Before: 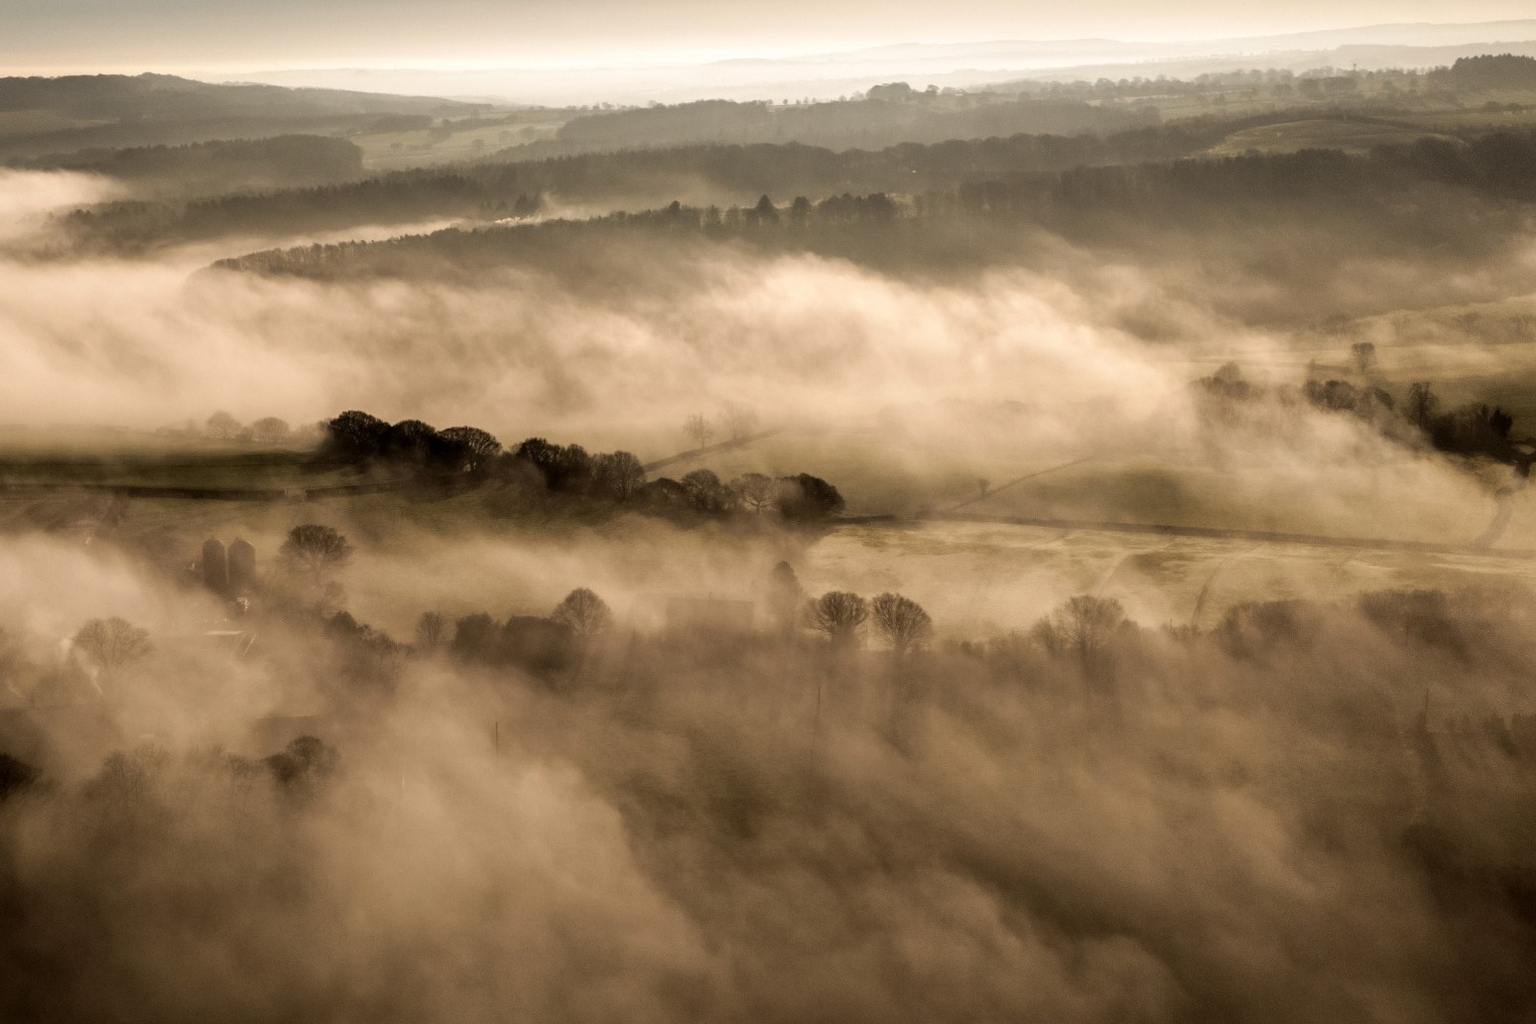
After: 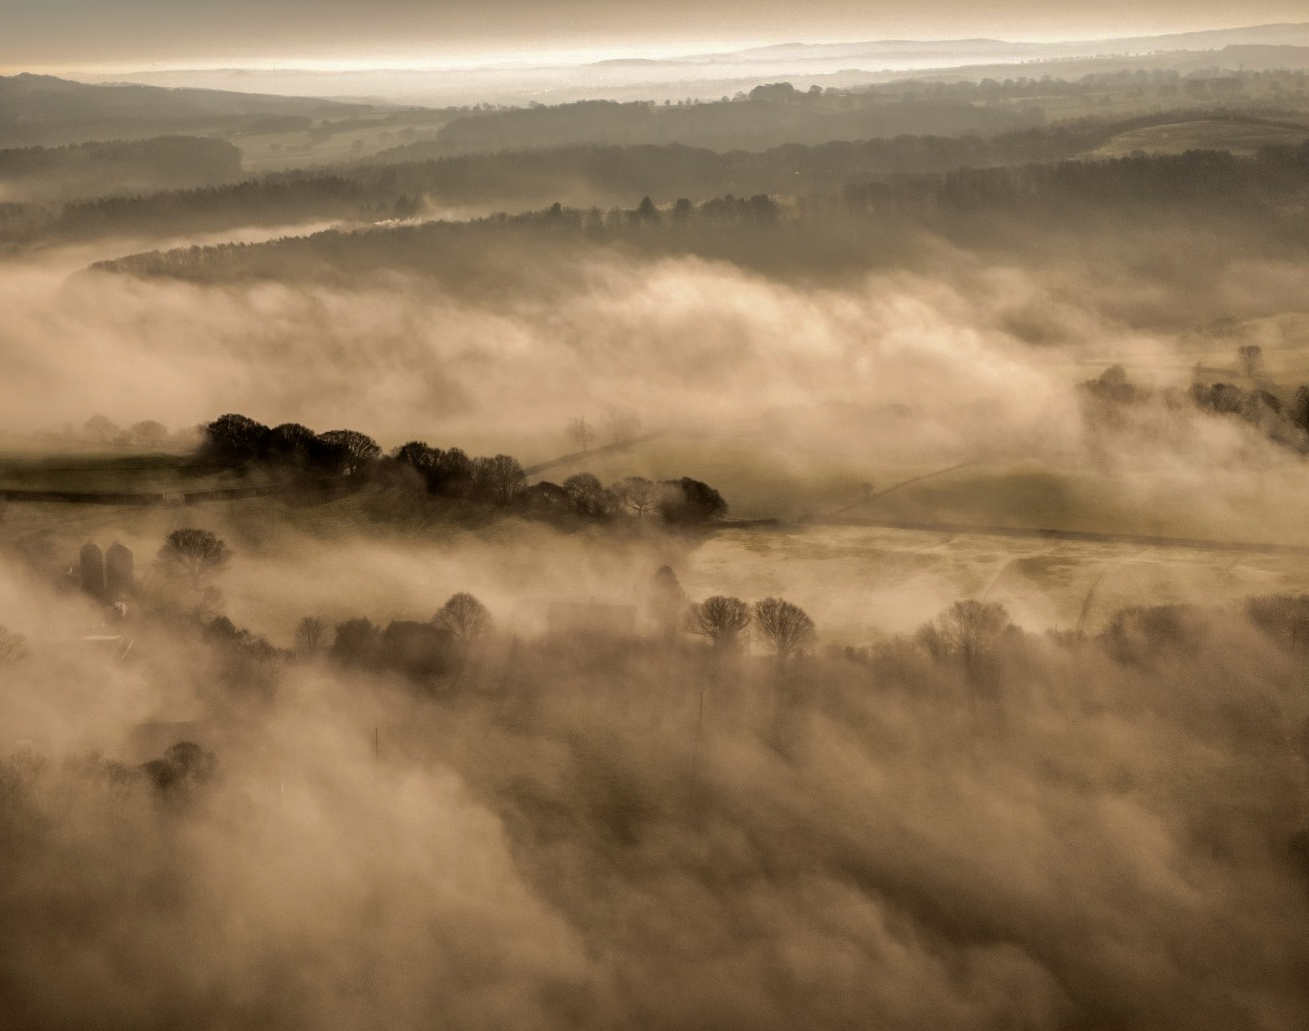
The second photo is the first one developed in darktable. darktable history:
crop: left 8.074%, right 7.365%
color correction: highlights b* 0.004
shadows and highlights: shadows -19.15, highlights -73.36
